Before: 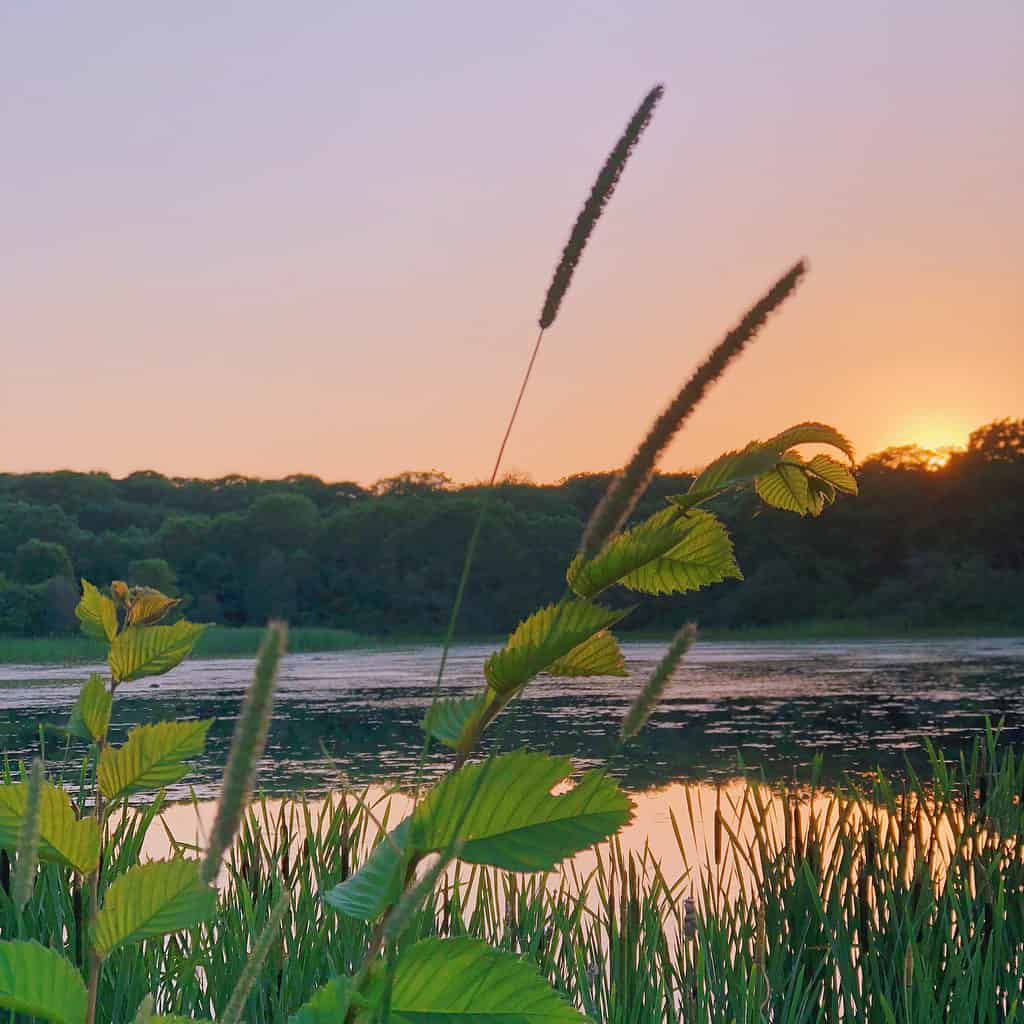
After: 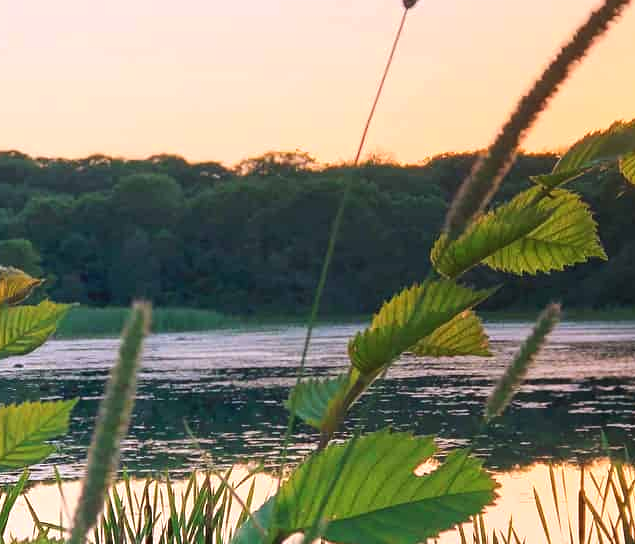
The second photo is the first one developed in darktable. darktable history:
crop: left 13.312%, top 31.28%, right 24.627%, bottom 15.582%
tone equalizer: -8 EV -0.417 EV, -7 EV -0.389 EV, -6 EV -0.333 EV, -5 EV -0.222 EV, -3 EV 0.222 EV, -2 EV 0.333 EV, -1 EV 0.389 EV, +0 EV 0.417 EV, edges refinement/feathering 500, mask exposure compensation -1.25 EV, preserve details no
exposure: exposure 0.3 EV, compensate highlight preservation false
